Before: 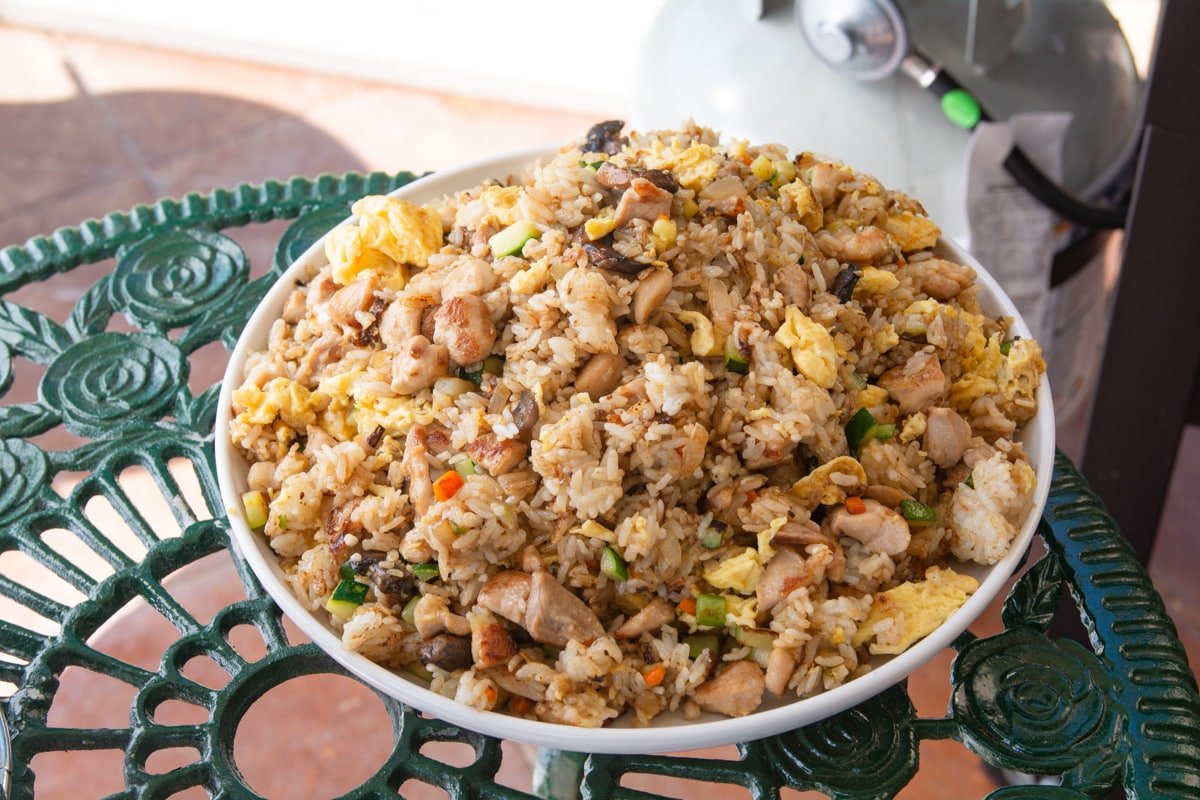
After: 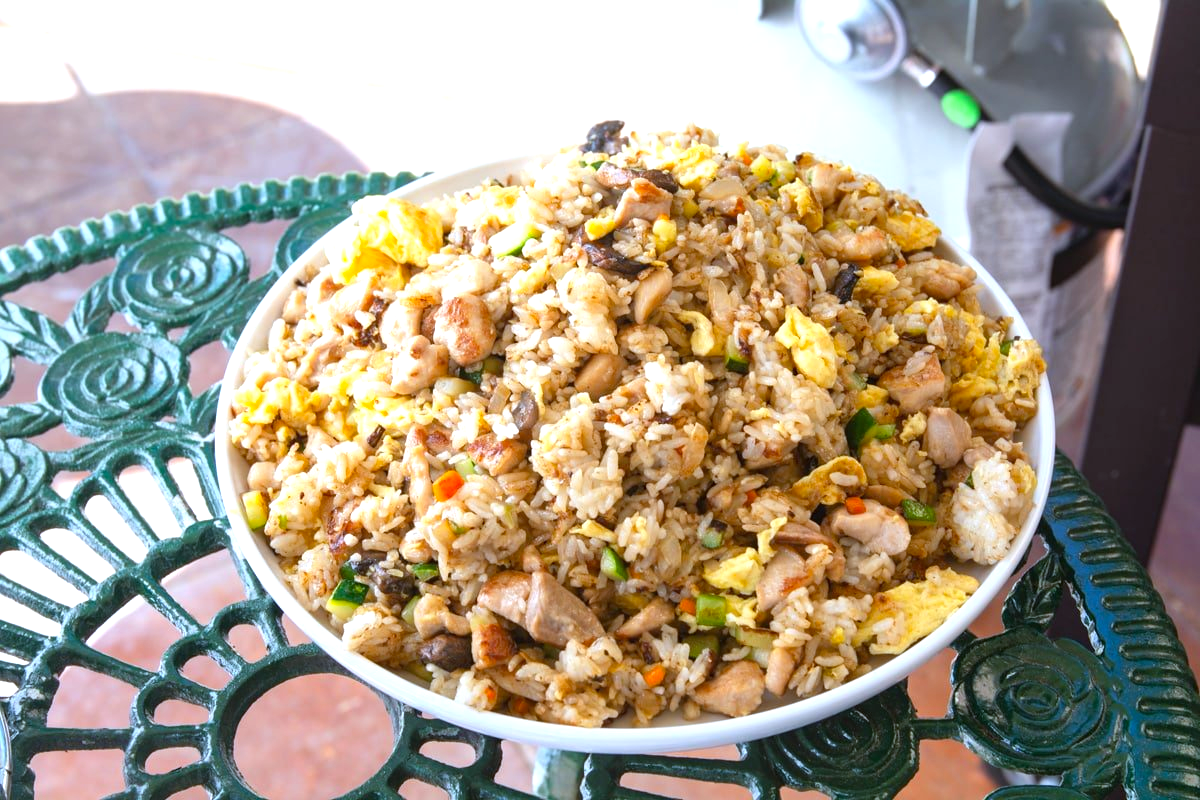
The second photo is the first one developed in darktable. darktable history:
white balance: red 0.924, blue 1.095
exposure: black level correction 0, exposure 0.7 EV, compensate exposure bias true, compensate highlight preservation false
color balance: output saturation 110%
